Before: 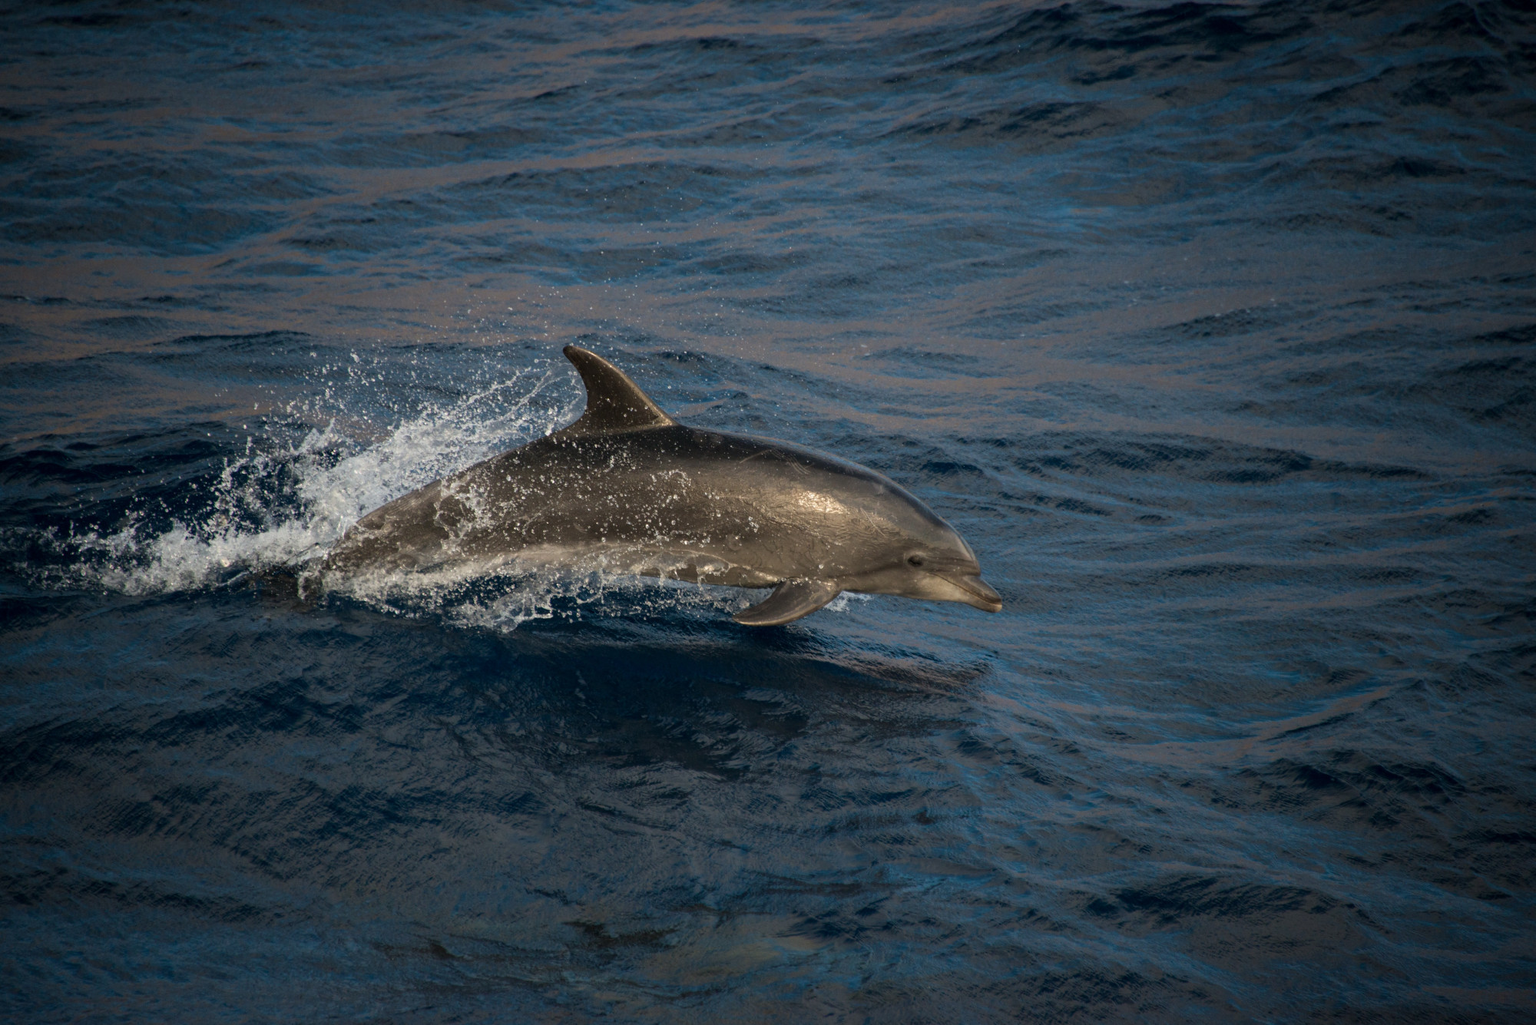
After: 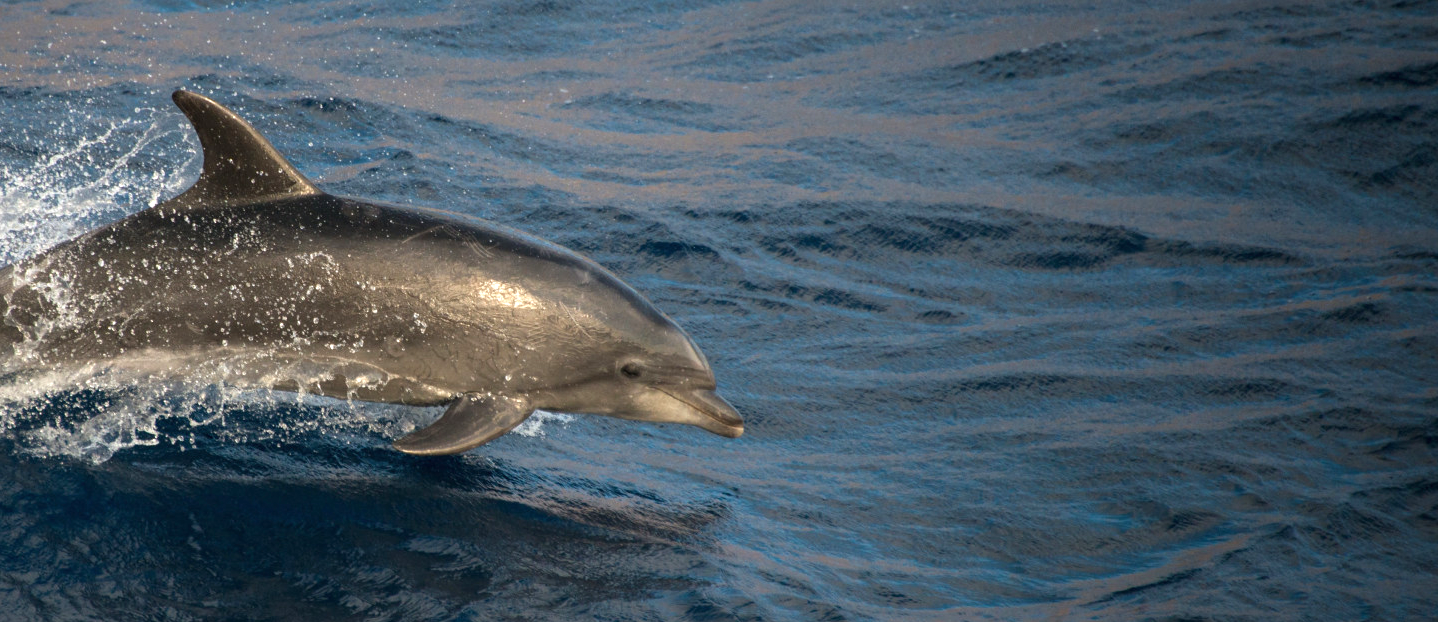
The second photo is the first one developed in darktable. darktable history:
exposure: black level correction 0, exposure 0.697 EV, compensate highlight preservation false
crop and rotate: left 28.094%, top 26.969%, bottom 26.423%
